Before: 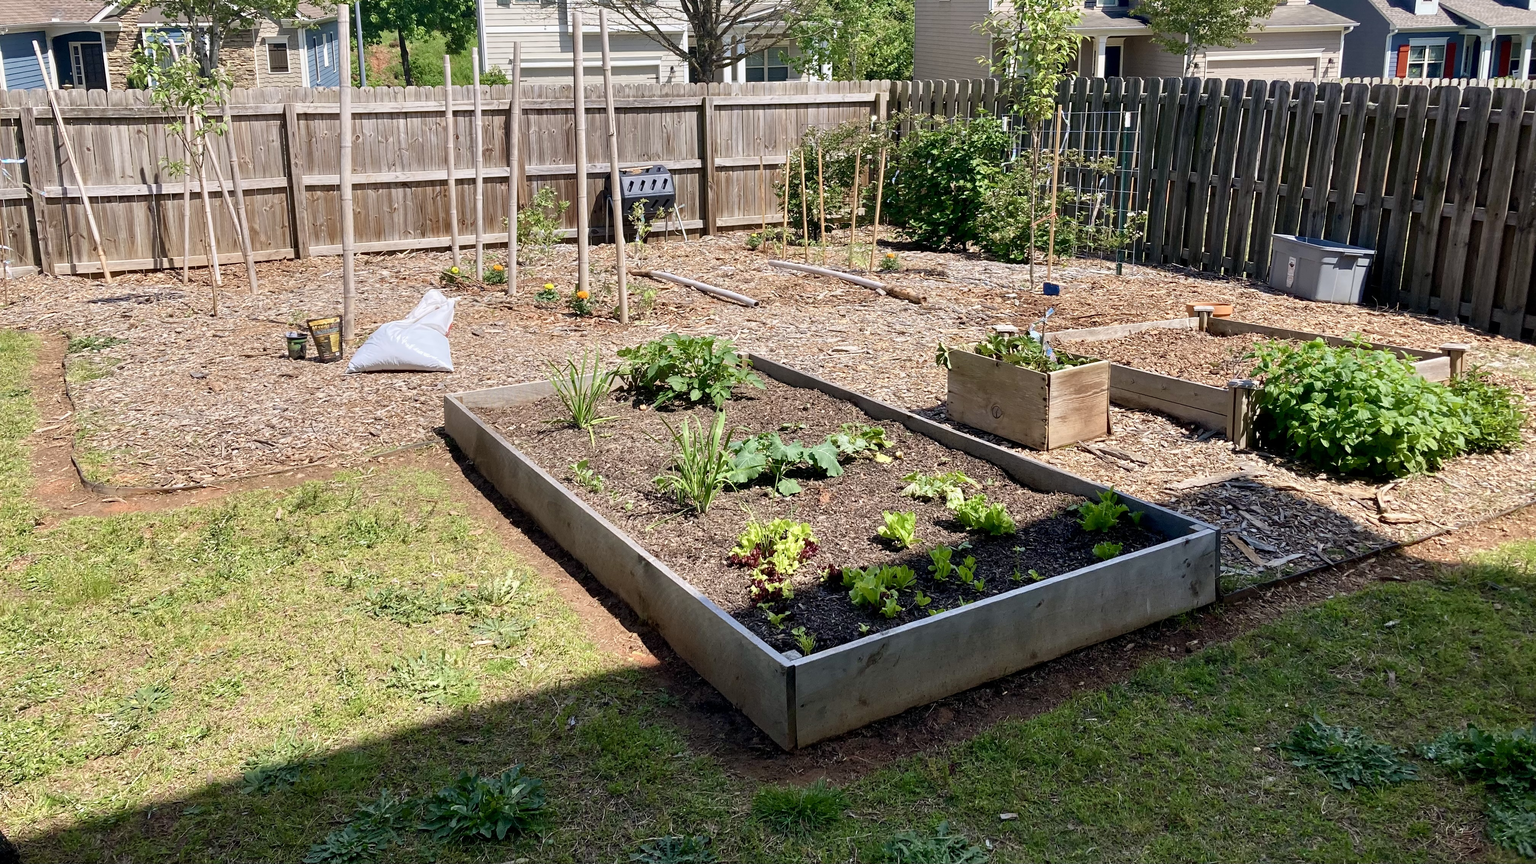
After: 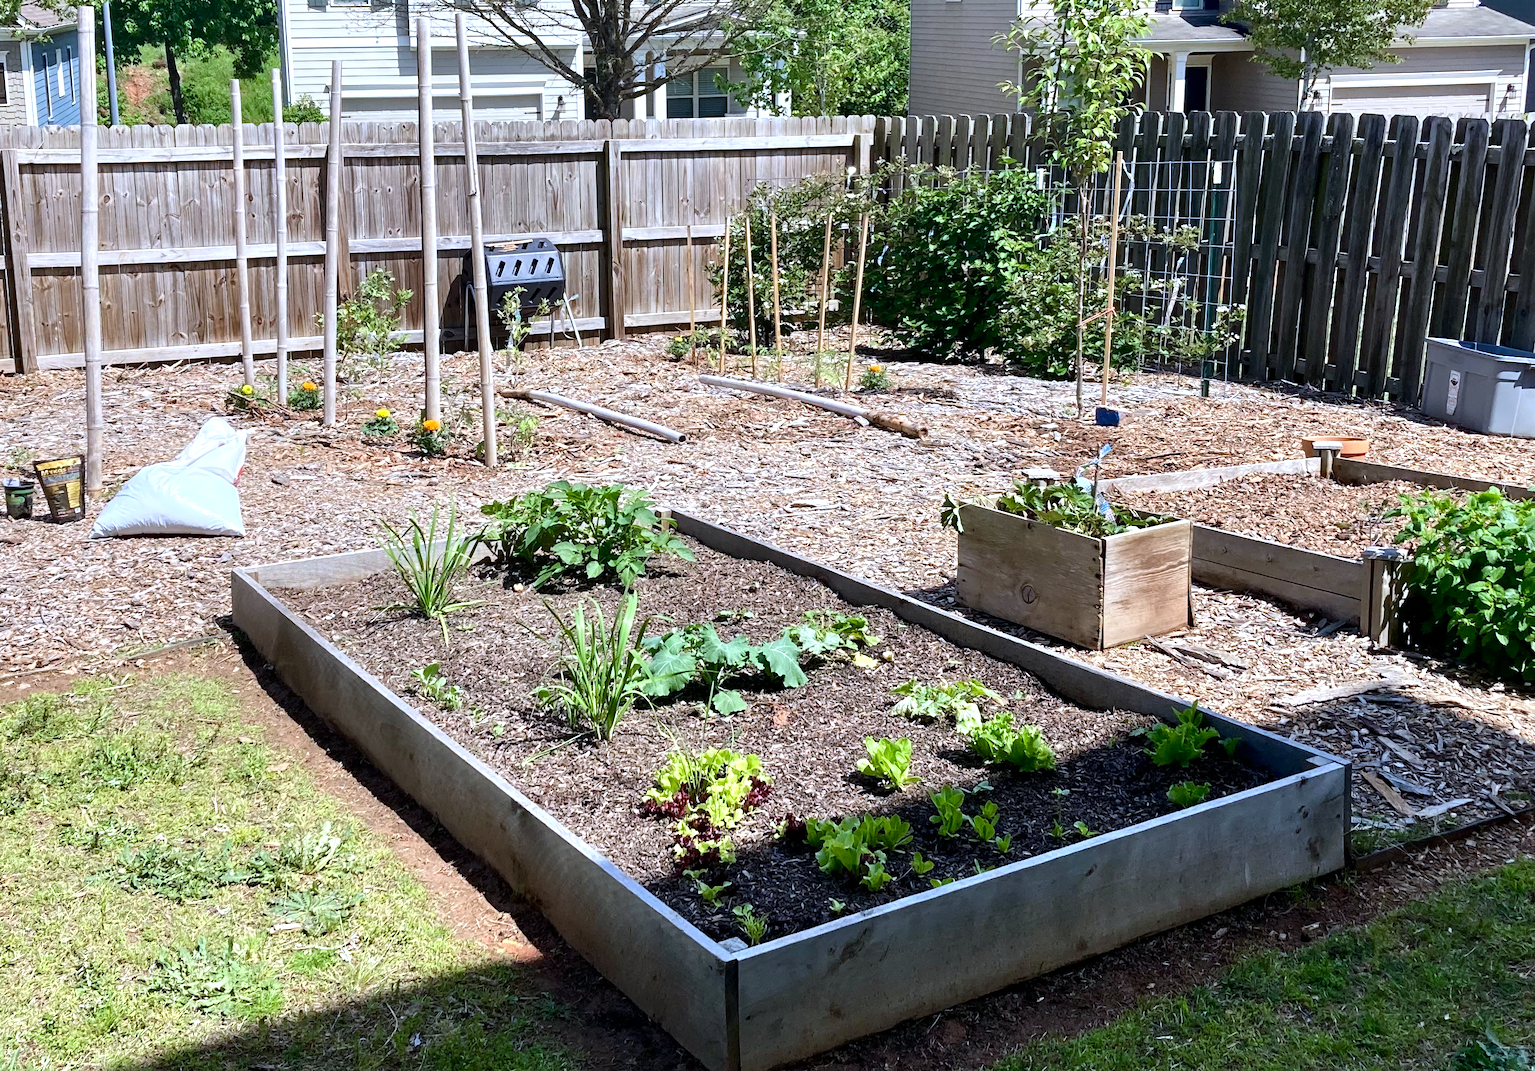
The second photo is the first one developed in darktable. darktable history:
crop: left 18.479%, right 12.2%, bottom 13.971%
tone equalizer: -8 EV -0.417 EV, -7 EV -0.389 EV, -6 EV -0.333 EV, -5 EV -0.222 EV, -3 EV 0.222 EV, -2 EV 0.333 EV, -1 EV 0.389 EV, +0 EV 0.417 EV, edges refinement/feathering 500, mask exposure compensation -1.57 EV, preserve details no
exposure: compensate highlight preservation false
white balance: red 0.931, blue 1.11
